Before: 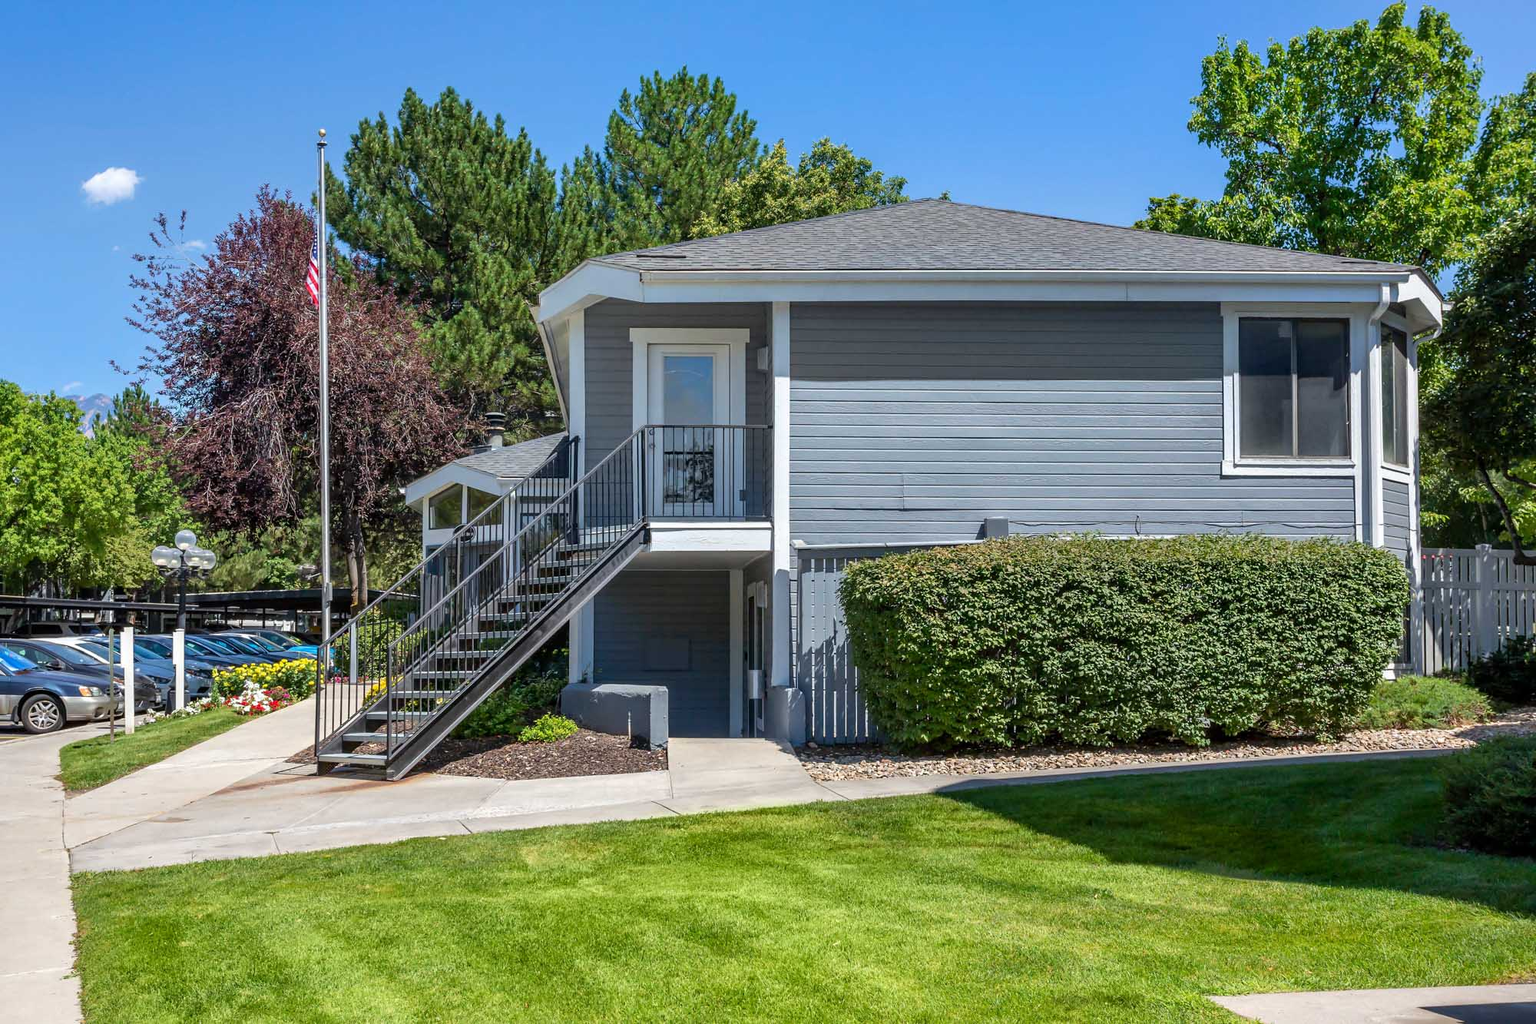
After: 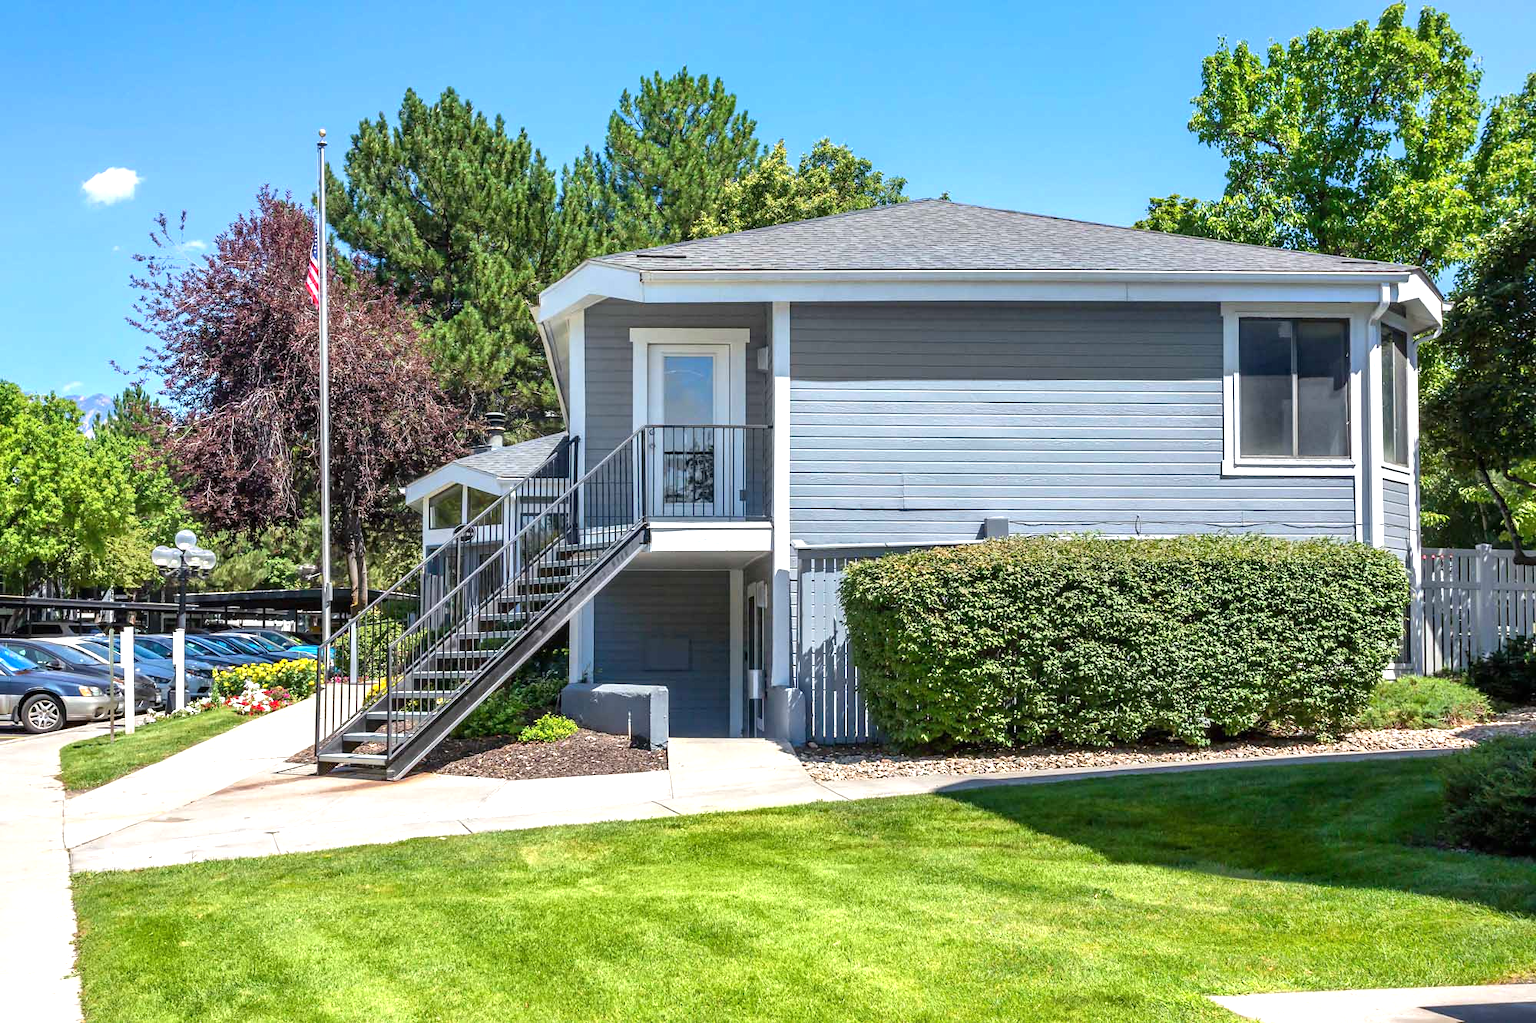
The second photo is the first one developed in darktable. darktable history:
exposure: black level correction 0, exposure 0.704 EV, compensate exposure bias true, compensate highlight preservation false
